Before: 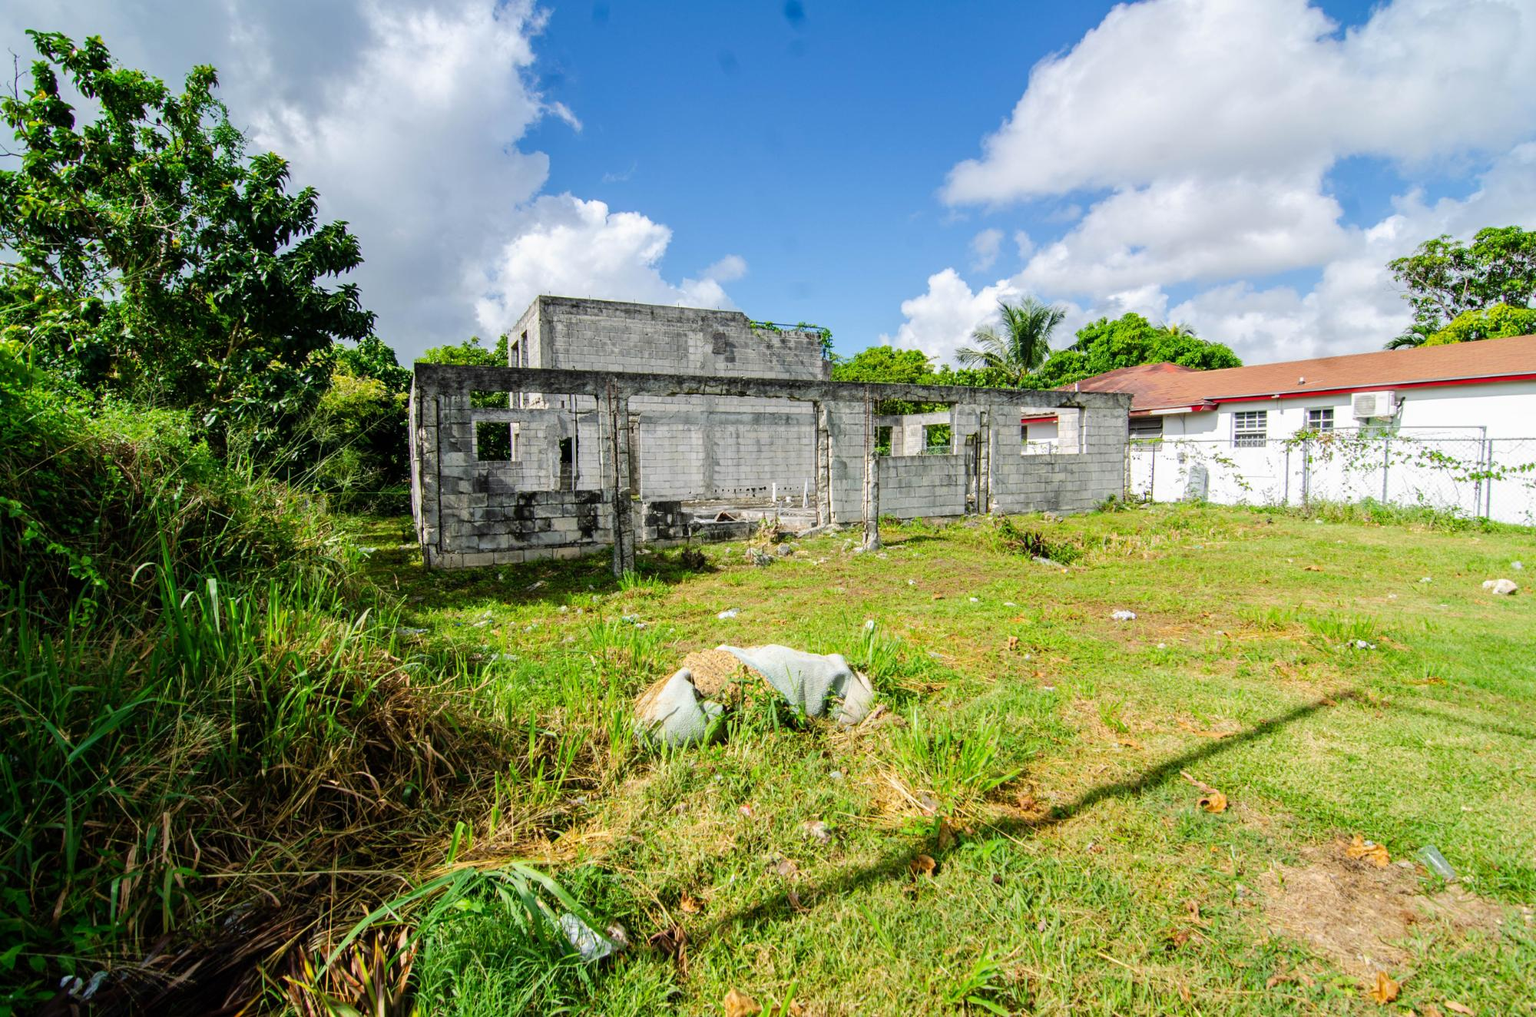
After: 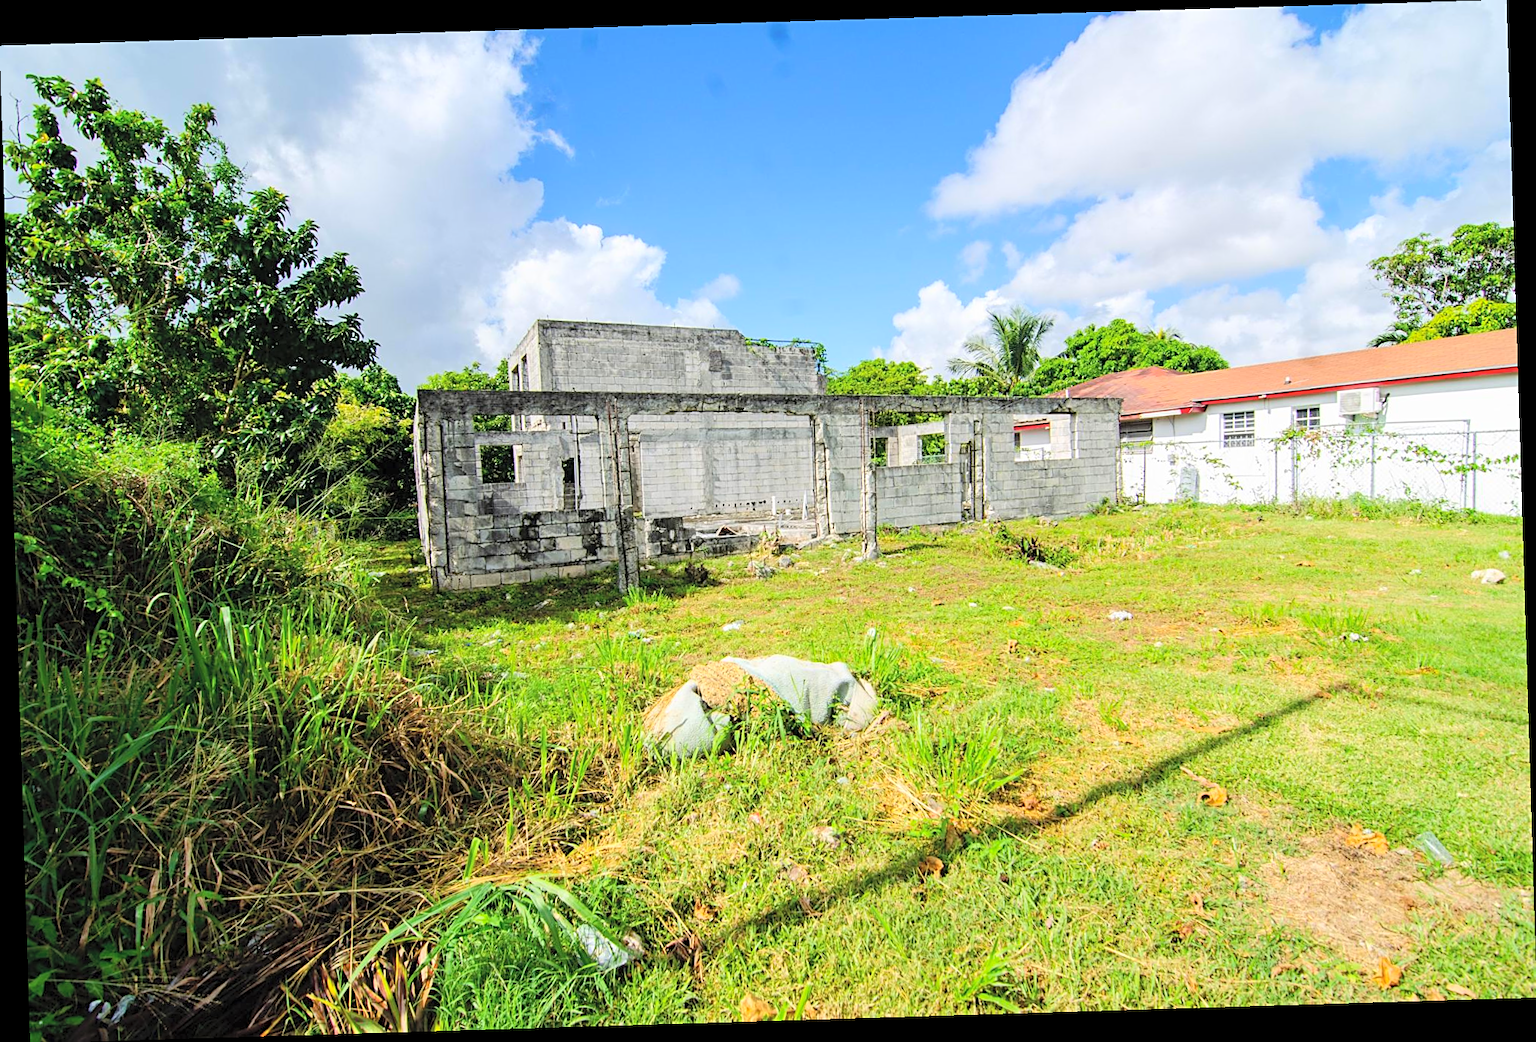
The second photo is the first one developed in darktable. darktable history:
contrast brightness saturation: contrast 0.1, brightness 0.3, saturation 0.14
rotate and perspective: rotation -1.75°, automatic cropping off
sharpen: on, module defaults
